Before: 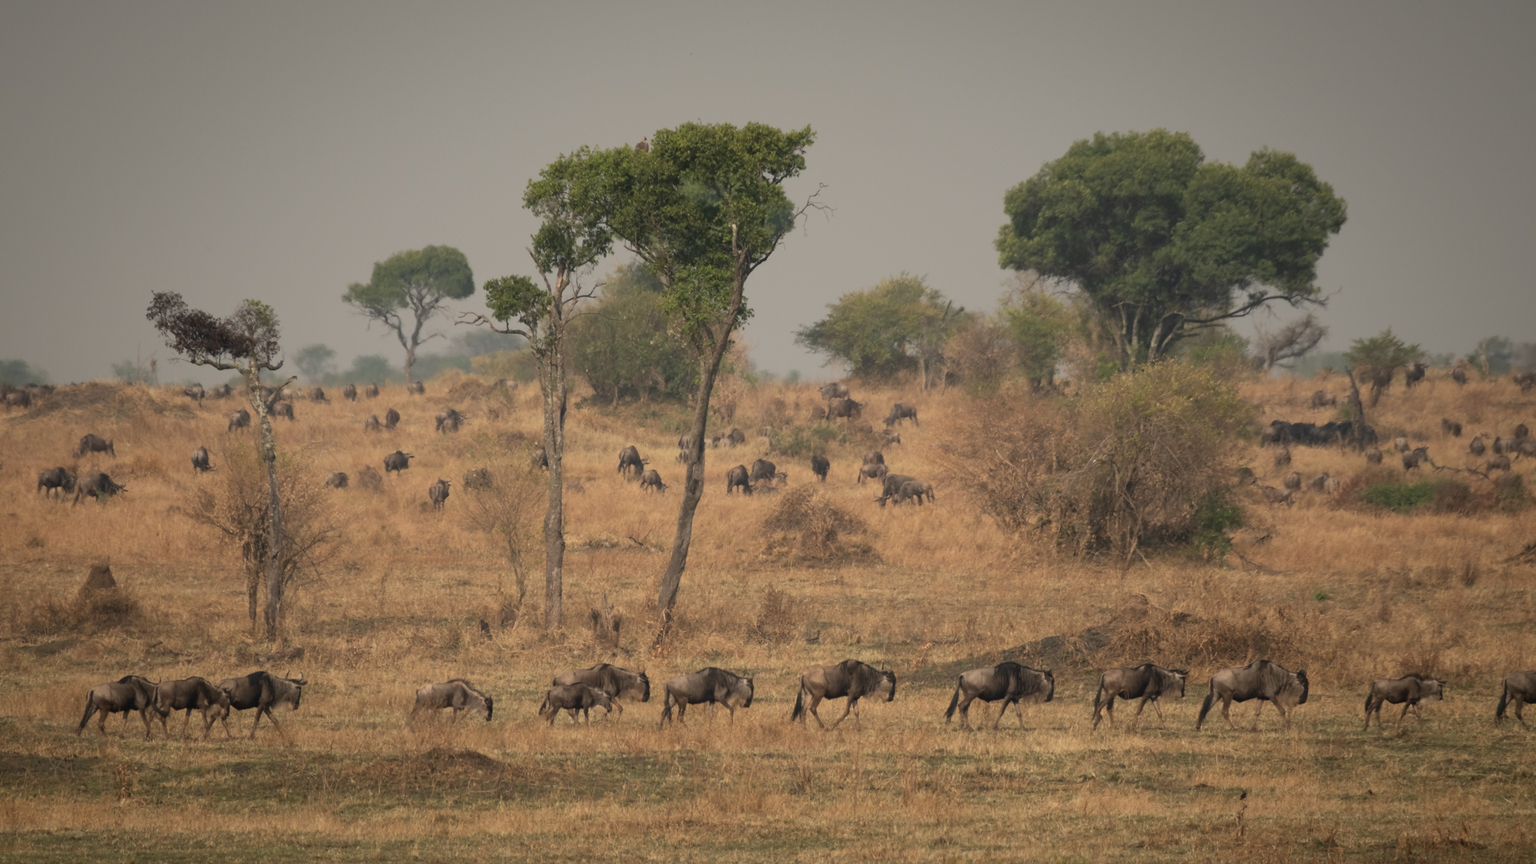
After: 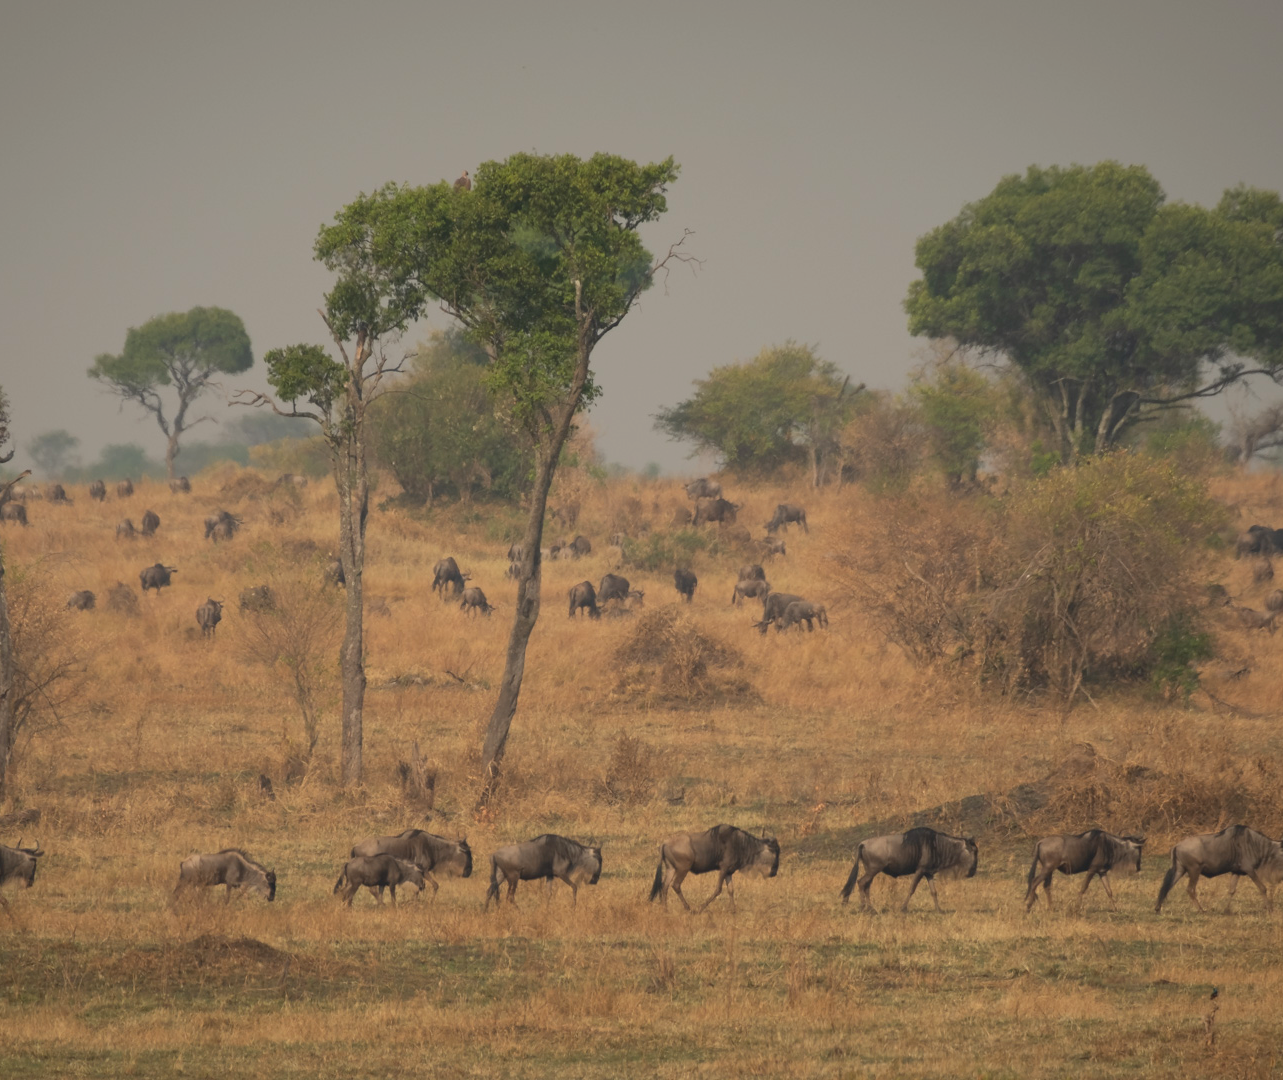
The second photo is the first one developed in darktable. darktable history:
lowpass: radius 0.1, contrast 0.85, saturation 1.1, unbound 0
crop and rotate: left 17.732%, right 15.423%
